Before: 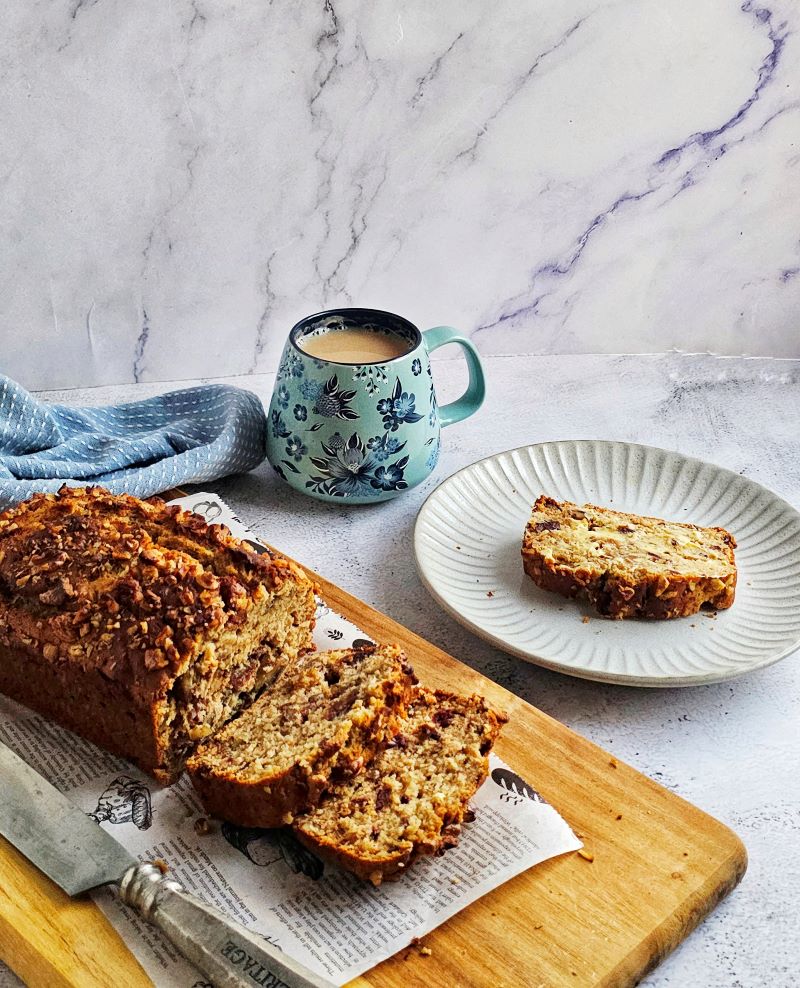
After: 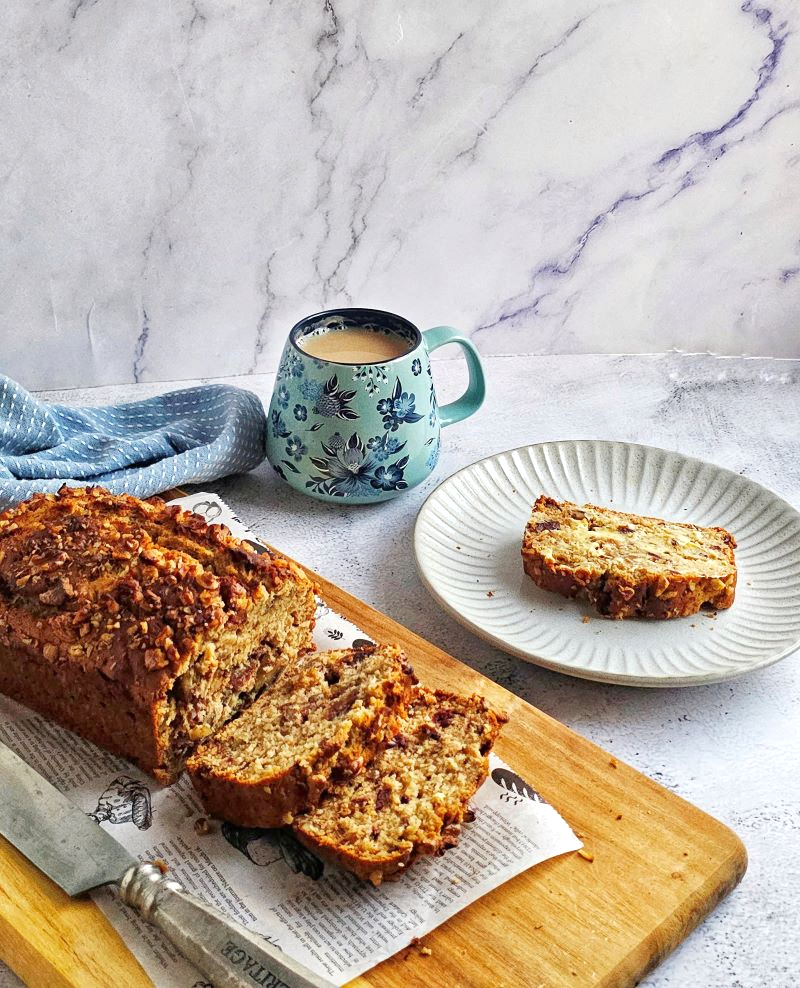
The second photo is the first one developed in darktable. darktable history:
tone equalizer: -8 EV 0.252 EV, -7 EV 0.403 EV, -6 EV 0.39 EV, -5 EV 0.257 EV, -3 EV -0.267 EV, -2 EV -0.394 EV, -1 EV -0.393 EV, +0 EV -0.224 EV, edges refinement/feathering 500, mask exposure compensation -1.57 EV, preserve details no
exposure: black level correction 0, exposure 0.498 EV, compensate highlight preservation false
